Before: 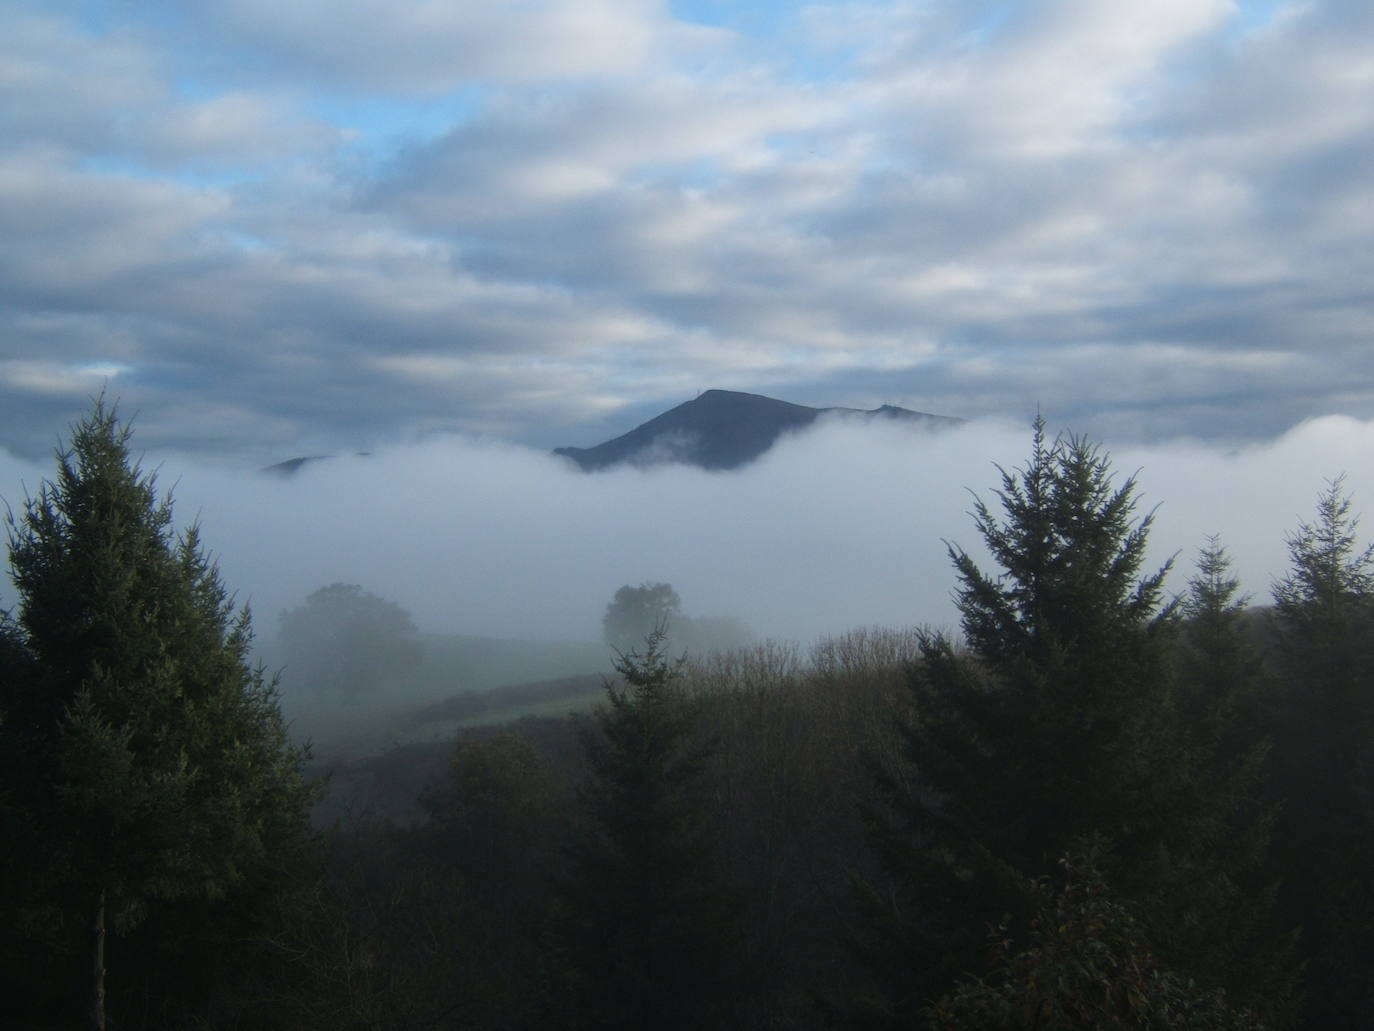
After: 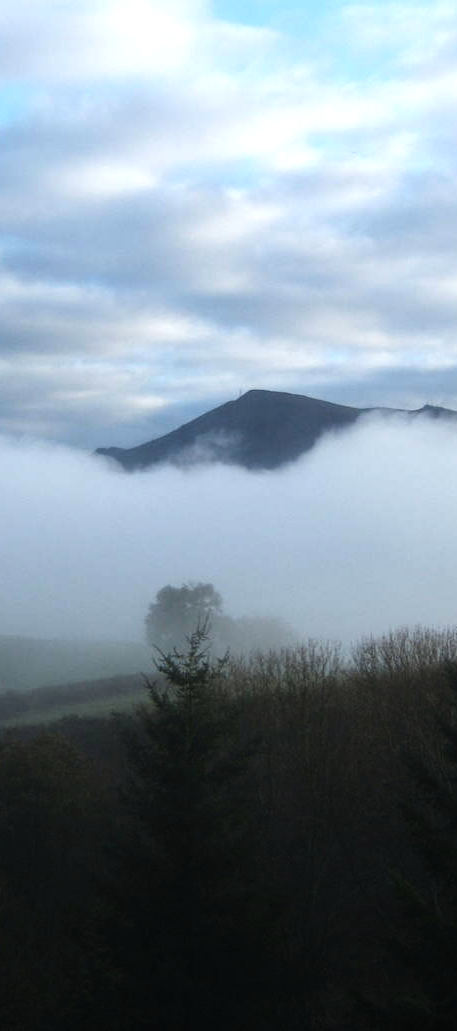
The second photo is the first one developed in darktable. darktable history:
crop: left 33.36%, right 33.36%
tone equalizer: -8 EV -0.75 EV, -7 EV -0.7 EV, -6 EV -0.6 EV, -5 EV -0.4 EV, -3 EV 0.4 EV, -2 EV 0.6 EV, -1 EV 0.7 EV, +0 EV 0.75 EV, edges refinement/feathering 500, mask exposure compensation -1.57 EV, preserve details no
